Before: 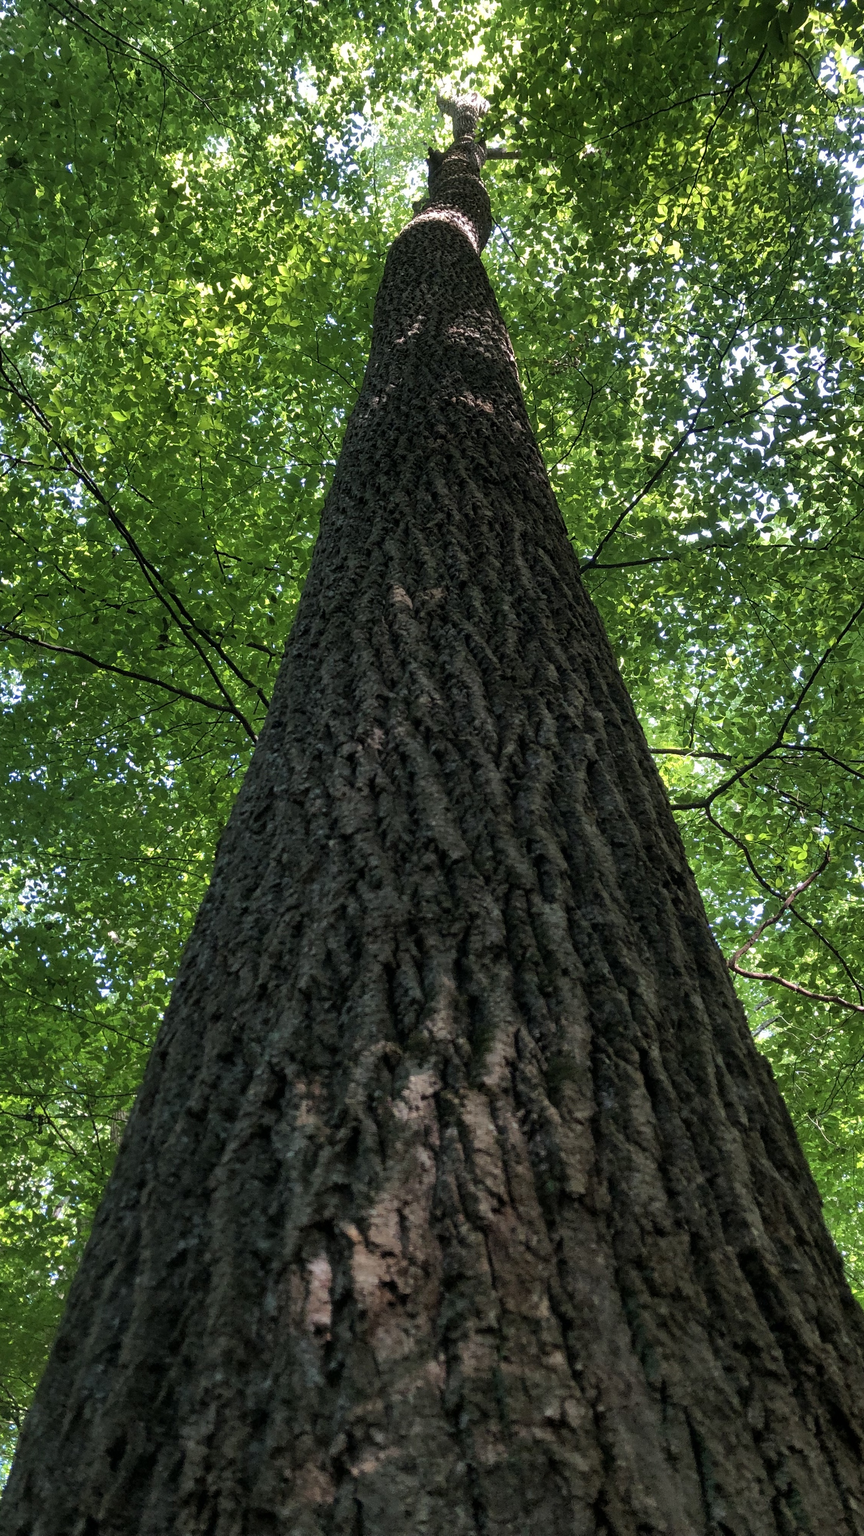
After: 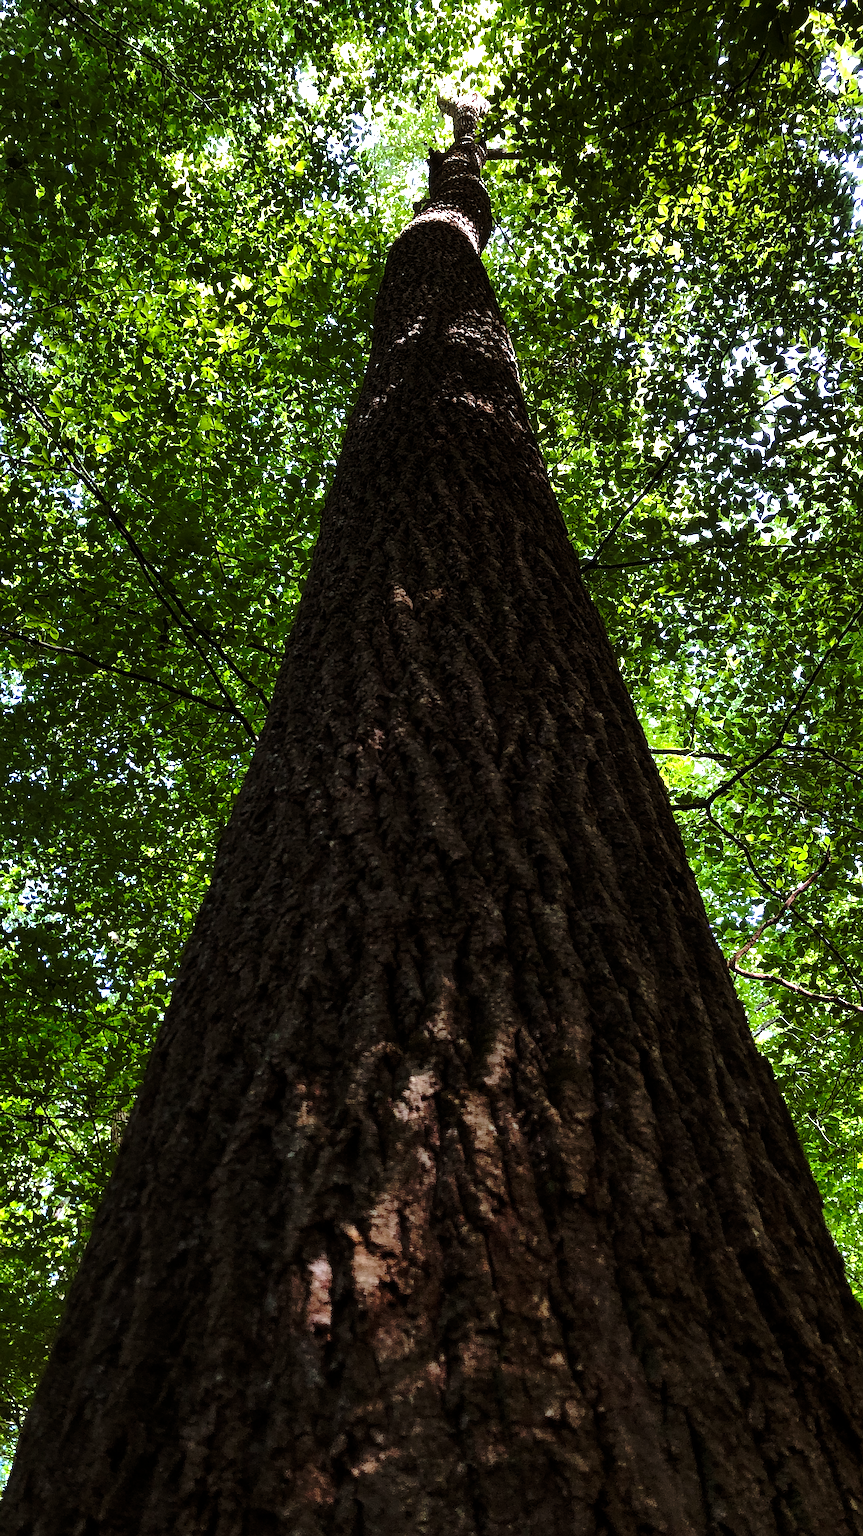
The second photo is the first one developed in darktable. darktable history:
sharpen: on, module defaults
rgb levels: mode RGB, independent channels, levels [[0, 0.5, 1], [0, 0.521, 1], [0, 0.536, 1]]
tone equalizer: -8 EV -0.75 EV, -7 EV -0.7 EV, -6 EV -0.6 EV, -5 EV -0.4 EV, -3 EV 0.4 EV, -2 EV 0.6 EV, -1 EV 0.7 EV, +0 EV 0.75 EV, edges refinement/feathering 500, mask exposure compensation -1.57 EV, preserve details no
white balance: red 0.982, blue 1.018
color balance: mode lift, gamma, gain (sRGB)
base curve: curves: ch0 [(0, 0) (0.073, 0.04) (0.157, 0.139) (0.492, 0.492) (0.758, 0.758) (1, 1)], preserve colors none
